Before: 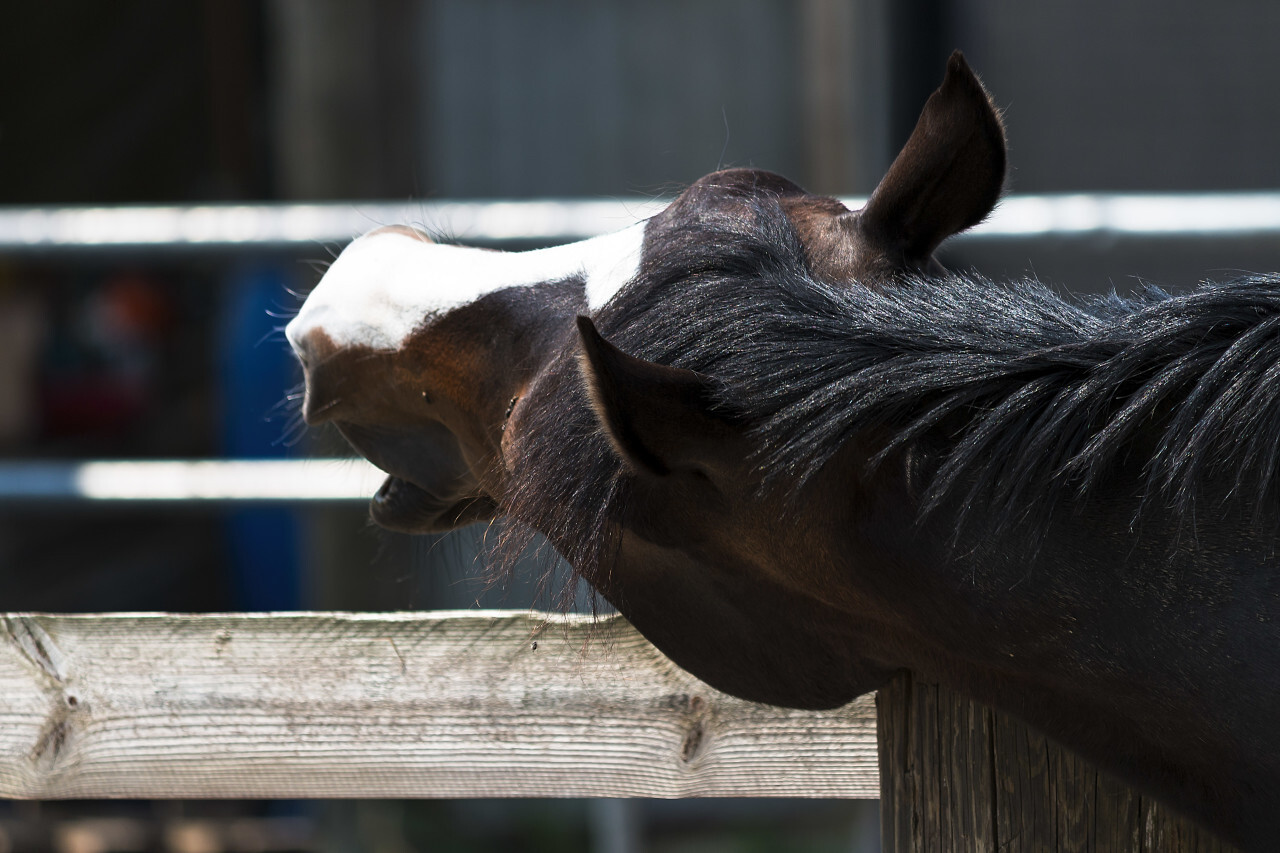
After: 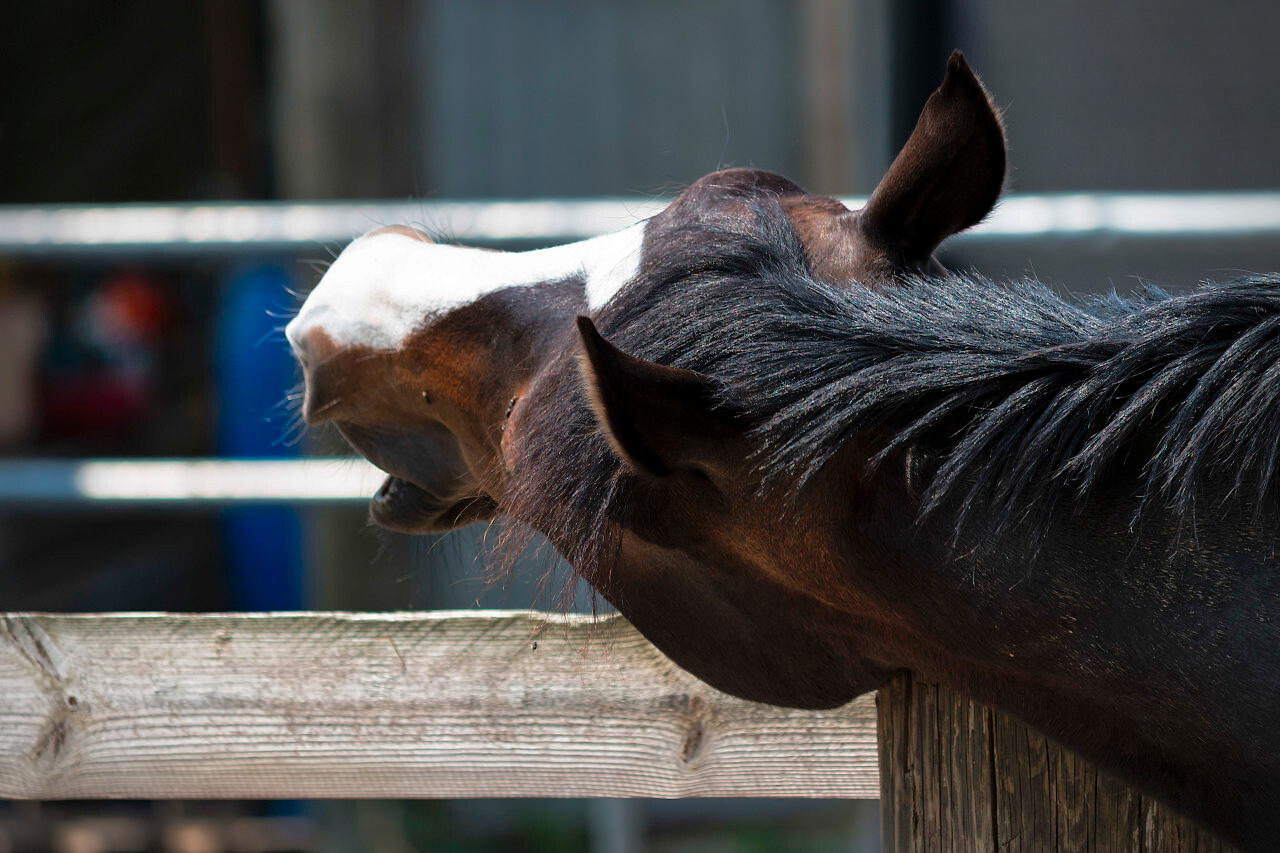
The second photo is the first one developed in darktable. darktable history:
vignetting: fall-off radius 60.92%
shadows and highlights: on, module defaults
